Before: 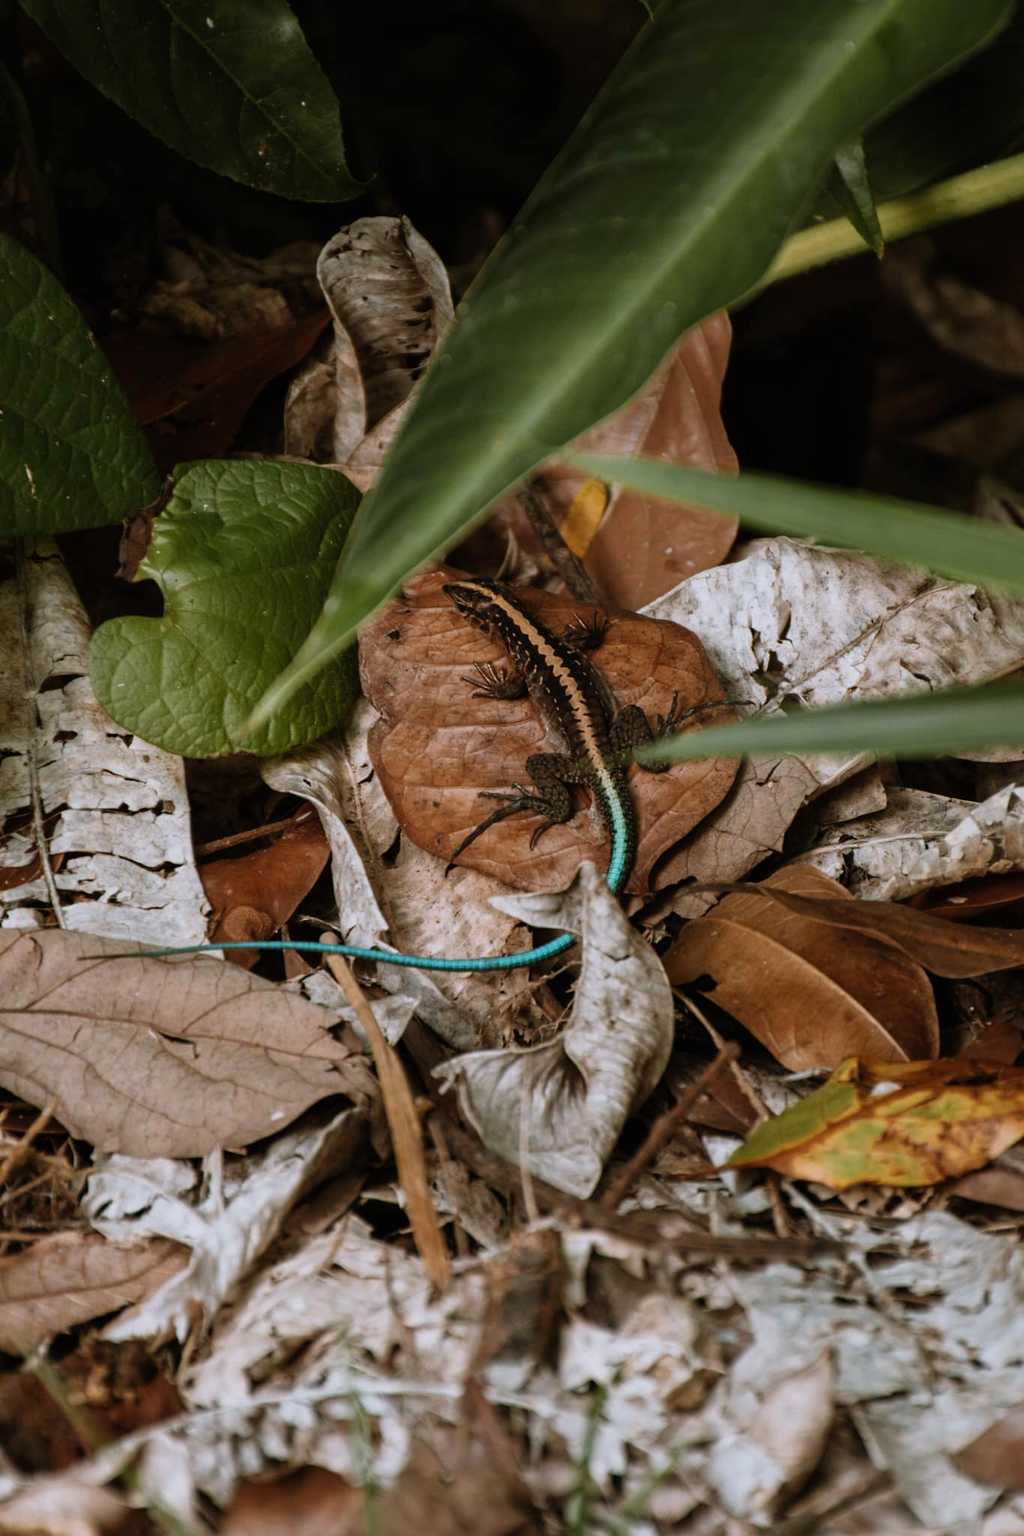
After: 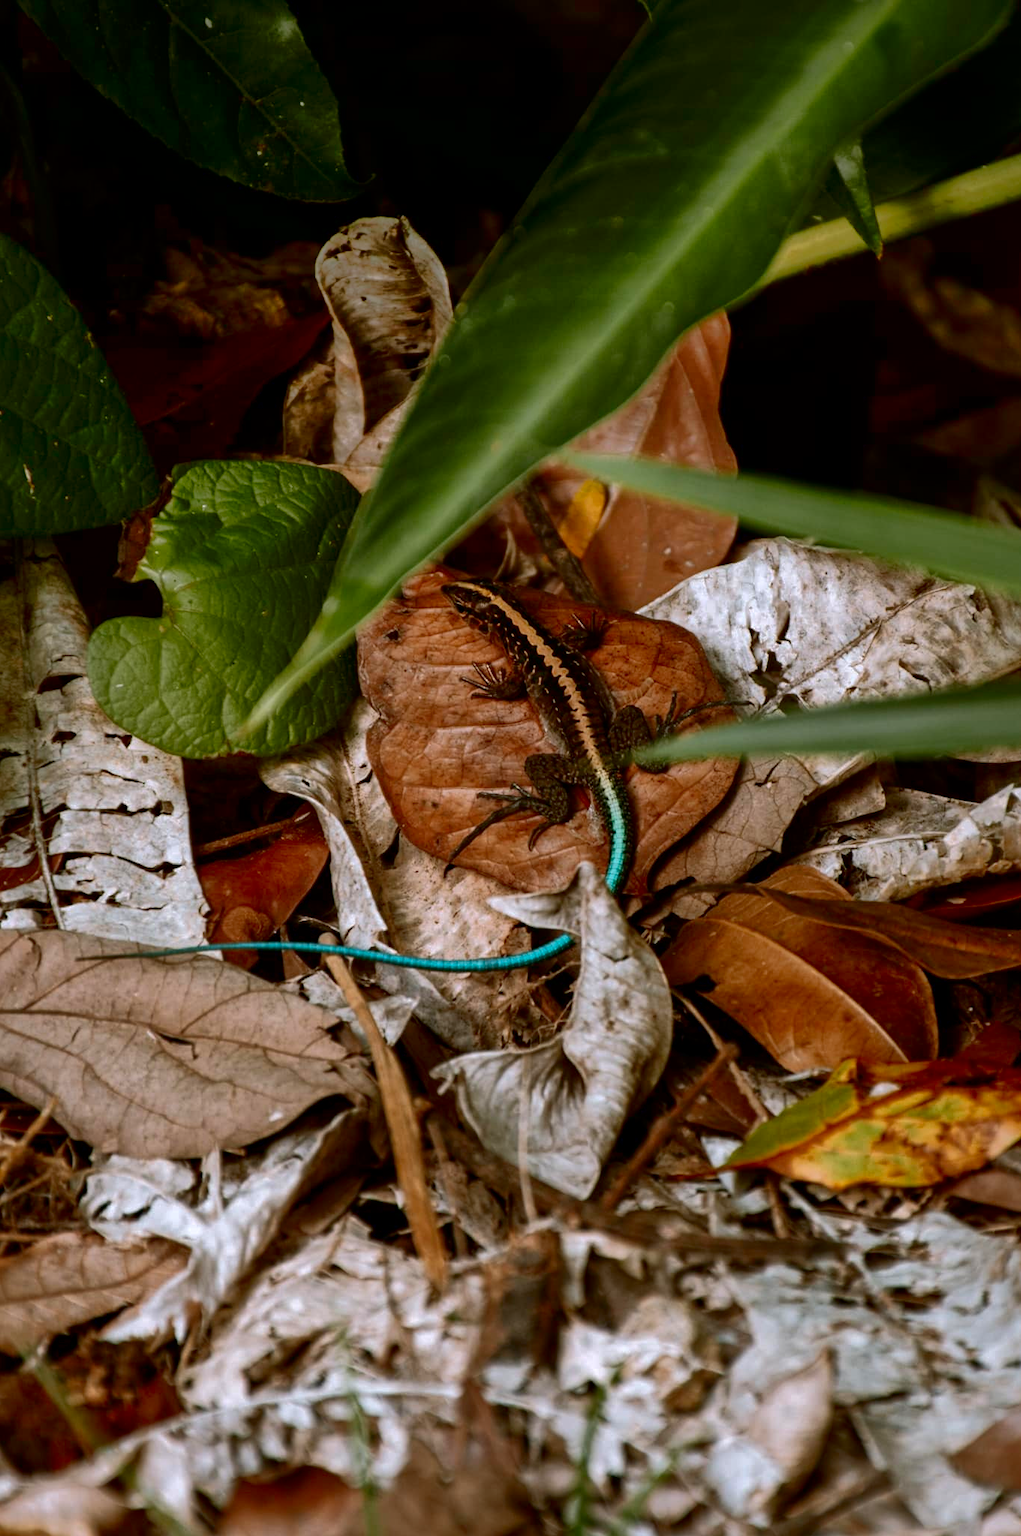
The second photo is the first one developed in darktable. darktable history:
crop and rotate: left 0.176%, bottom 0.012%
shadows and highlights: highlights -60.1
exposure: black level correction 0.001, exposure 0.498 EV, compensate highlight preservation false
contrast brightness saturation: contrast 0.097, brightness -0.258, saturation 0.138
